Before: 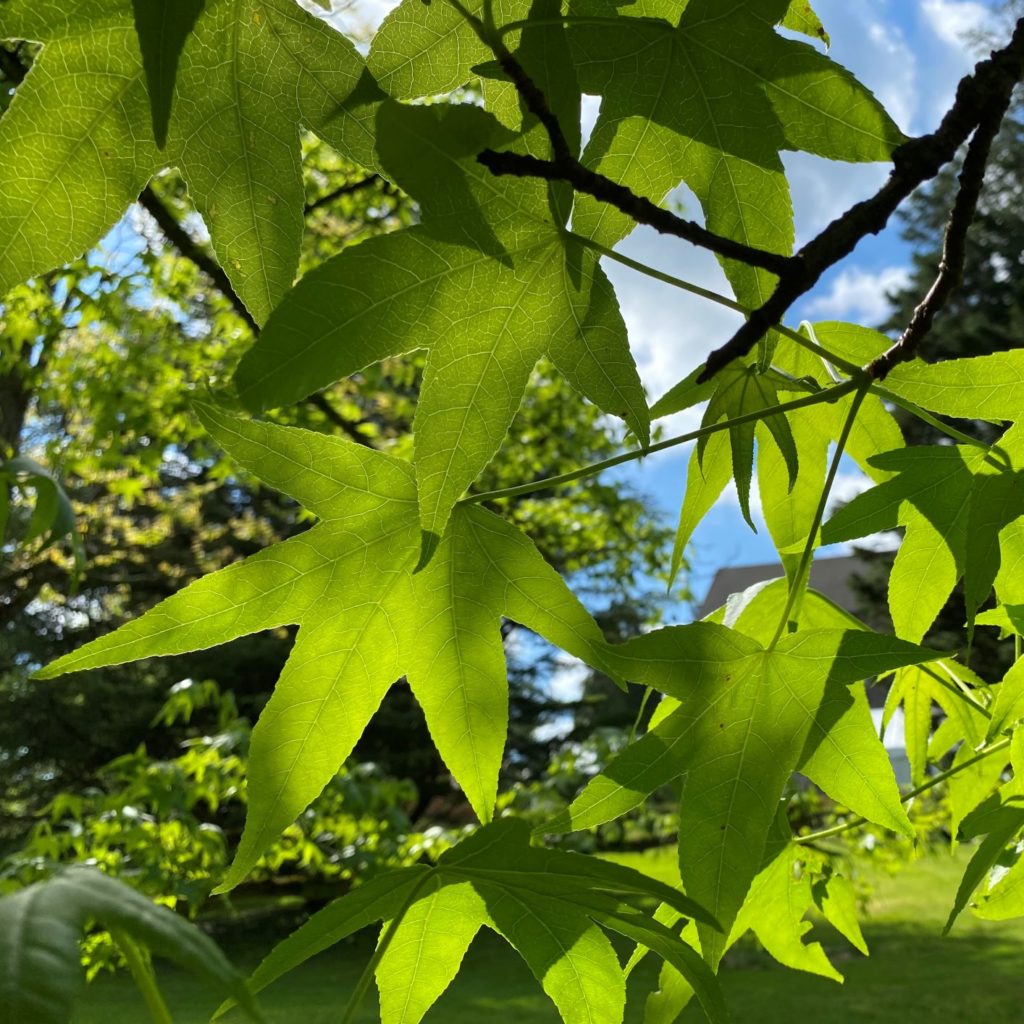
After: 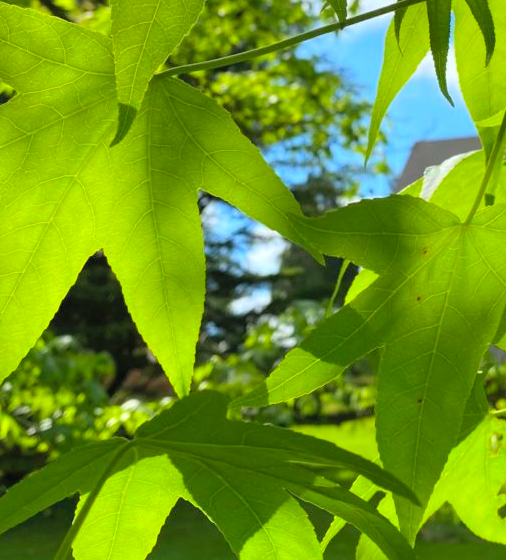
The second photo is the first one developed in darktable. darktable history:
crop: left 29.672%, top 41.786%, right 20.851%, bottom 3.487%
contrast brightness saturation: contrast 0.07, brightness 0.18, saturation 0.4
exposure: compensate highlight preservation false
